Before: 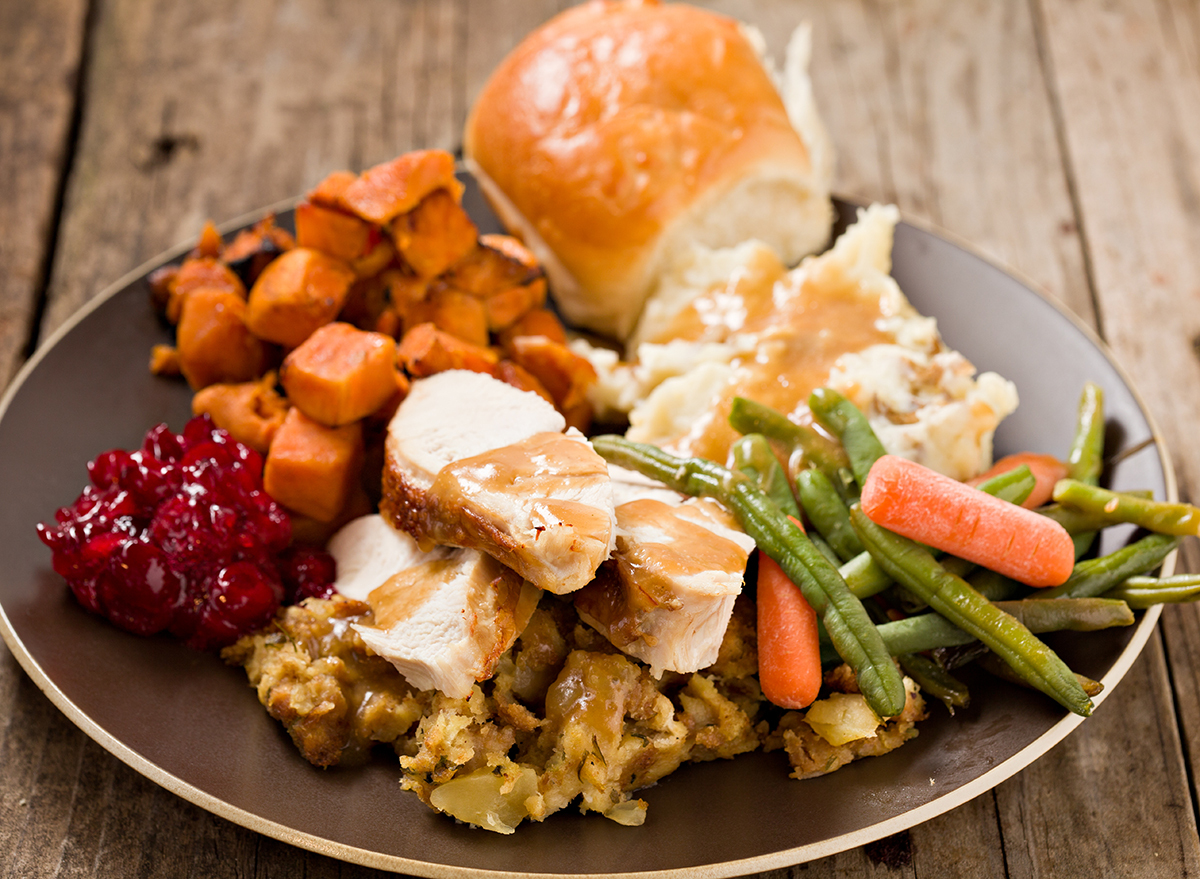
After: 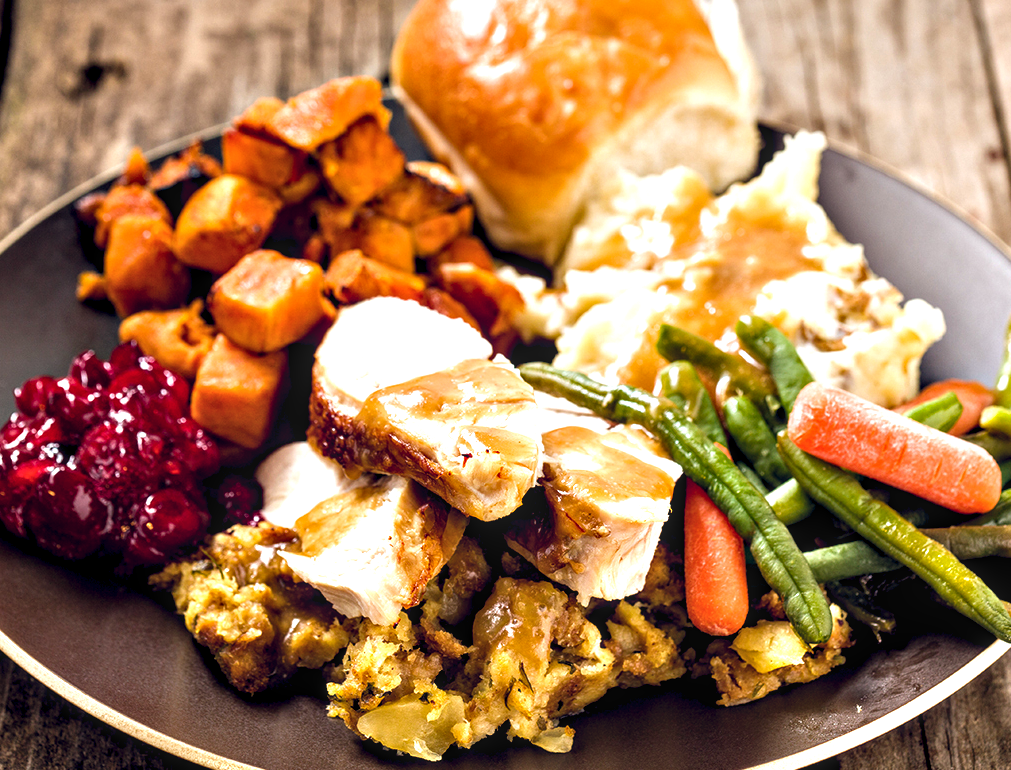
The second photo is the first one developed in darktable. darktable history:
crop: left 6.14%, top 8.392%, right 9.531%, bottom 3.989%
color balance rgb: shadows lift › chroma 1.002%, shadows lift › hue 240.67°, highlights gain › chroma 0.153%, highlights gain › hue 331.91°, global offset › chroma 0.123%, global offset › hue 254.19°, perceptual saturation grading › global saturation 0.56%, global vibrance 26.727%, contrast 6.173%
color correction: highlights a* -0.26, highlights b* -0.108
exposure: exposure 0.209 EV, compensate highlight preservation false
local contrast: on, module defaults
contrast equalizer: octaves 7, y [[0.6 ×6], [0.55 ×6], [0 ×6], [0 ×6], [0 ×6]]
